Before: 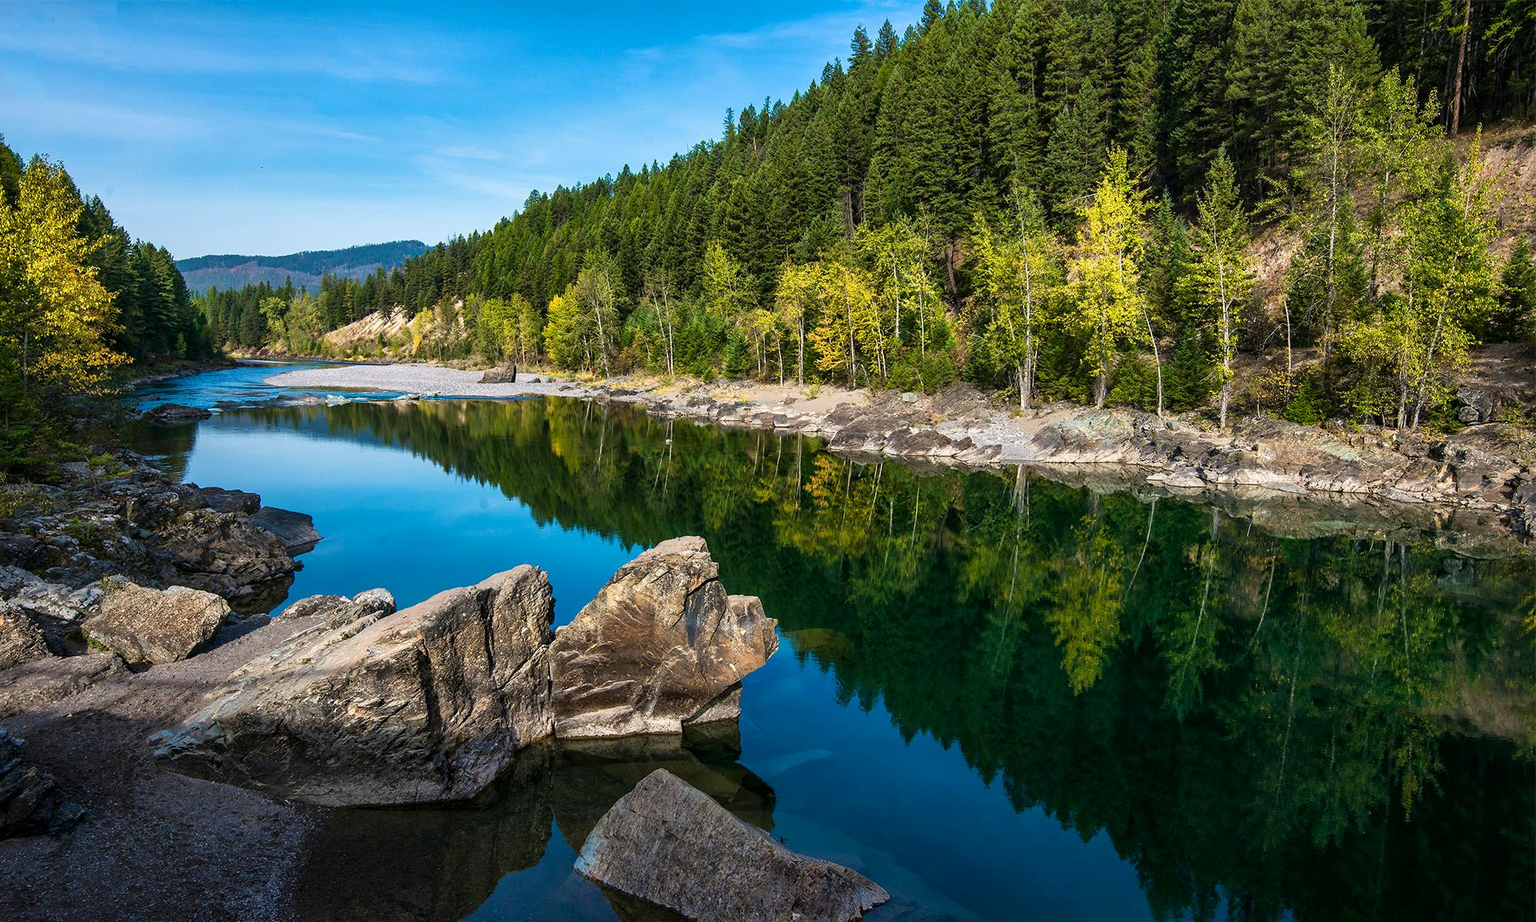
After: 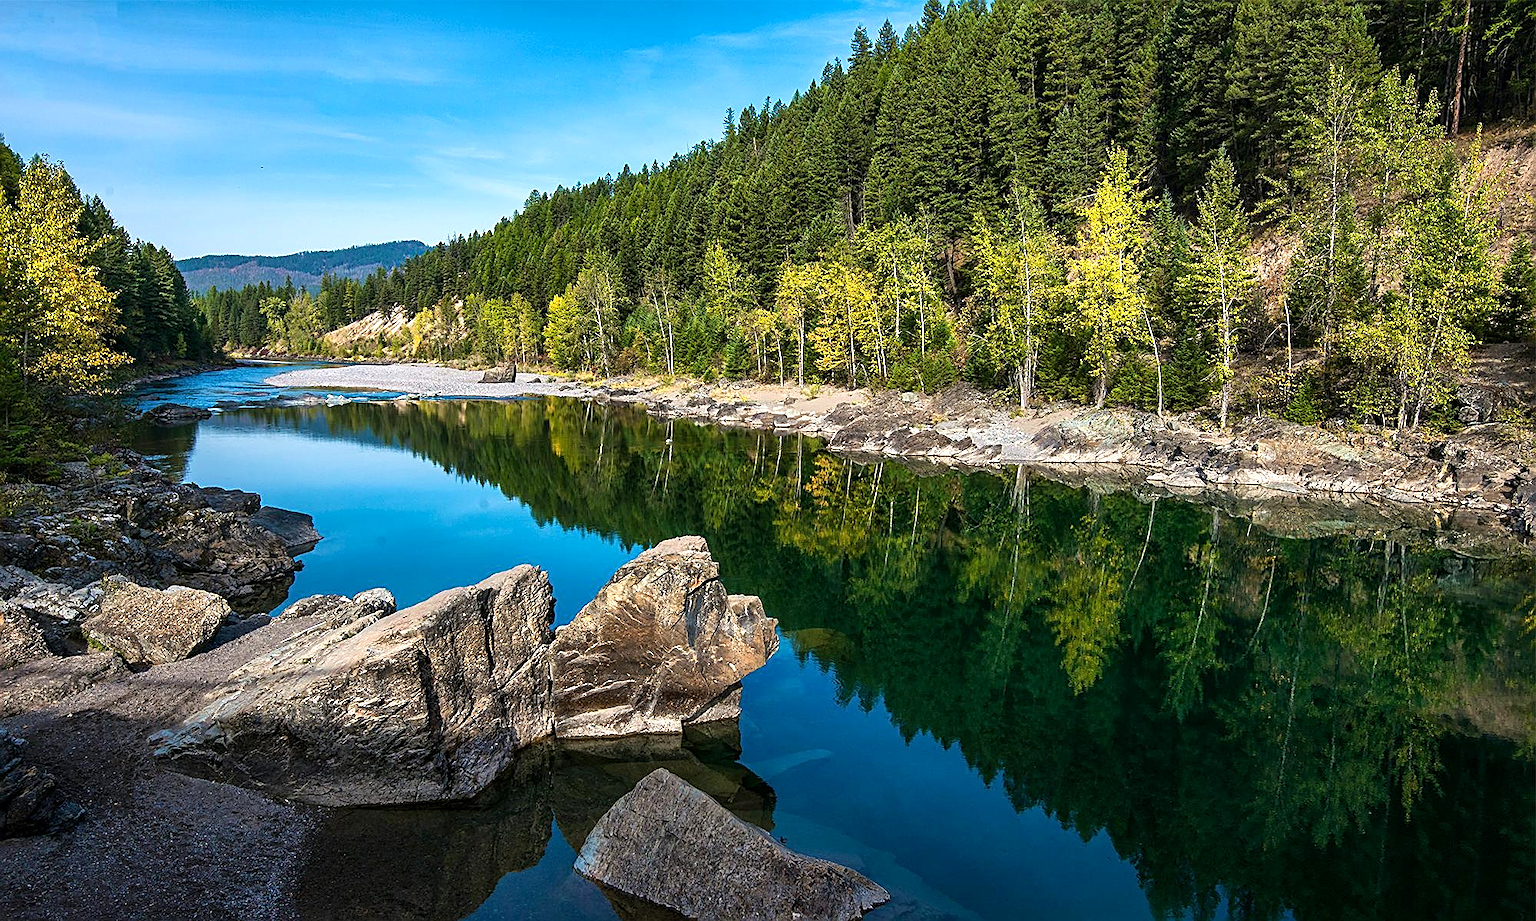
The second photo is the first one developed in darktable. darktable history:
sharpen: amount 0.75
exposure: exposure 0.239 EV, compensate highlight preservation false
